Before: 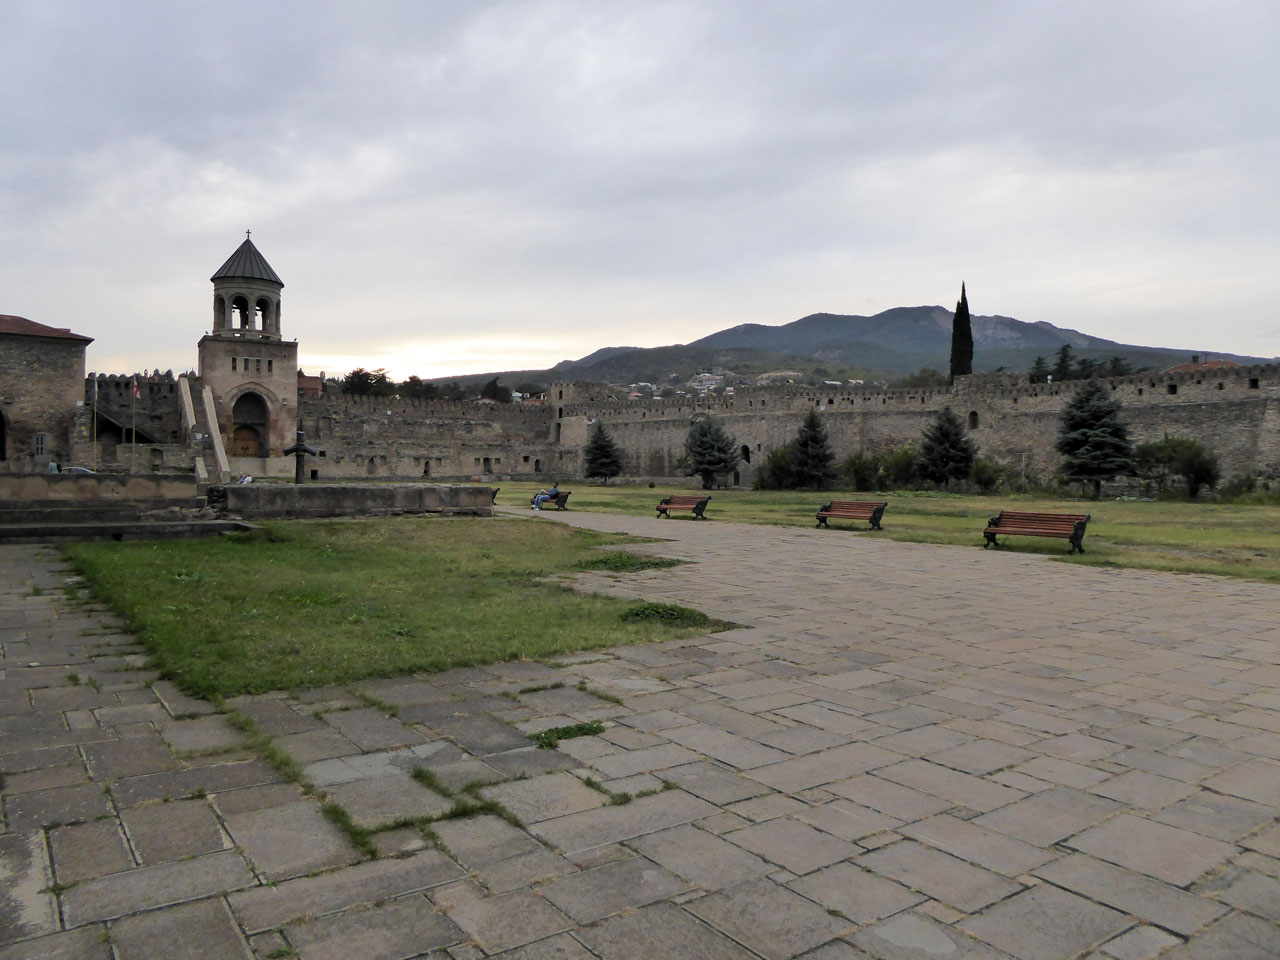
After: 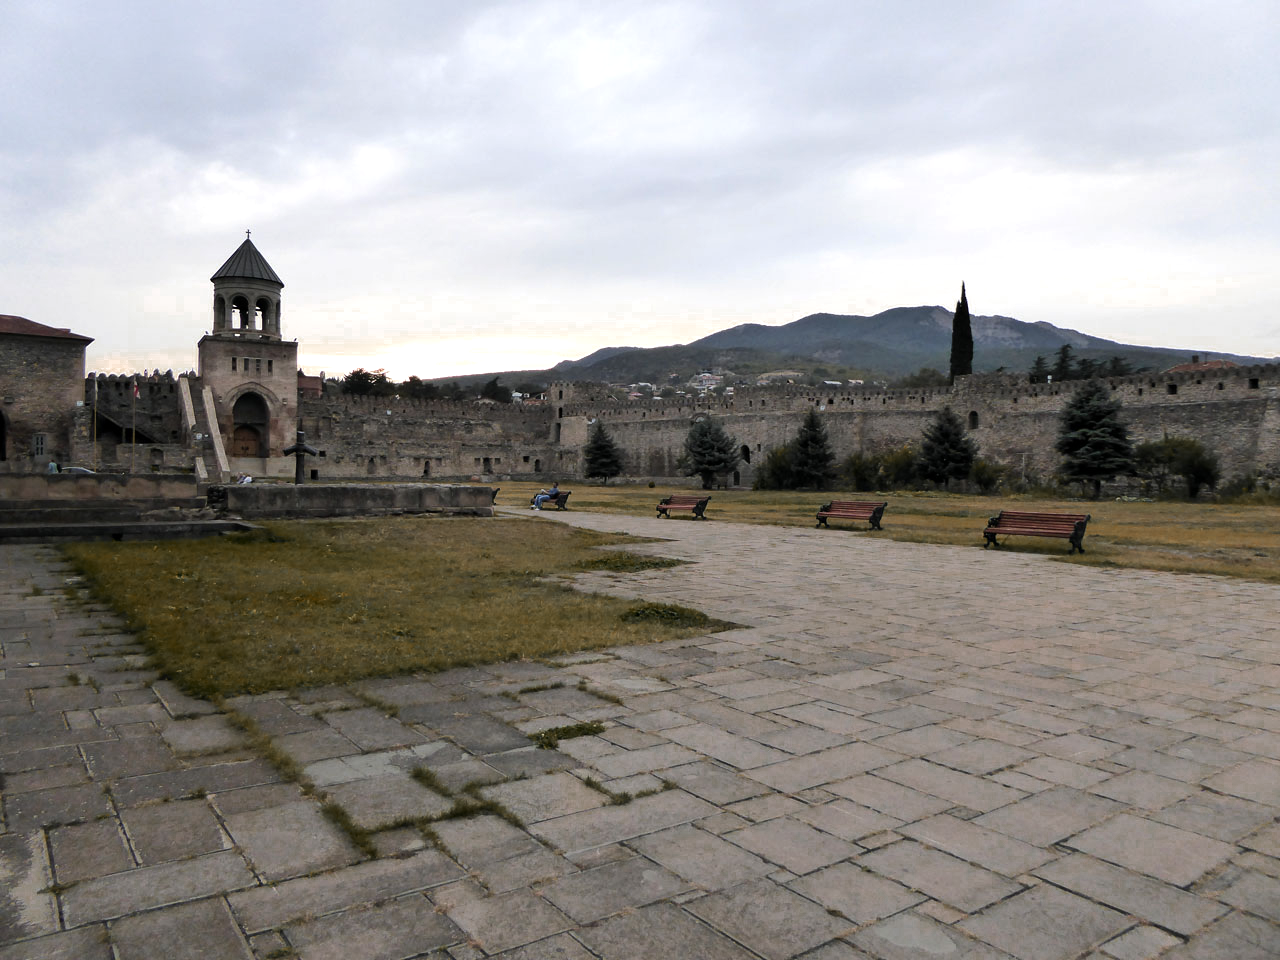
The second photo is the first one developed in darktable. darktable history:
tone equalizer: -8 EV -0.417 EV, -7 EV -0.389 EV, -6 EV -0.333 EV, -5 EV -0.222 EV, -3 EV 0.222 EV, -2 EV 0.333 EV, -1 EV 0.389 EV, +0 EV 0.417 EV, edges refinement/feathering 500, mask exposure compensation -1.57 EV, preserve details no
color zones: curves: ch0 [(0.006, 0.385) (0.143, 0.563) (0.243, 0.321) (0.352, 0.464) (0.516, 0.456) (0.625, 0.5) (0.75, 0.5) (0.875, 0.5)]; ch1 [(0, 0.5) (0.134, 0.504) (0.246, 0.463) (0.421, 0.515) (0.5, 0.56) (0.625, 0.5) (0.75, 0.5) (0.875, 0.5)]; ch2 [(0, 0.5) (0.131, 0.426) (0.307, 0.289) (0.38, 0.188) (0.513, 0.216) (0.625, 0.548) (0.75, 0.468) (0.838, 0.396) (0.971, 0.311)]
